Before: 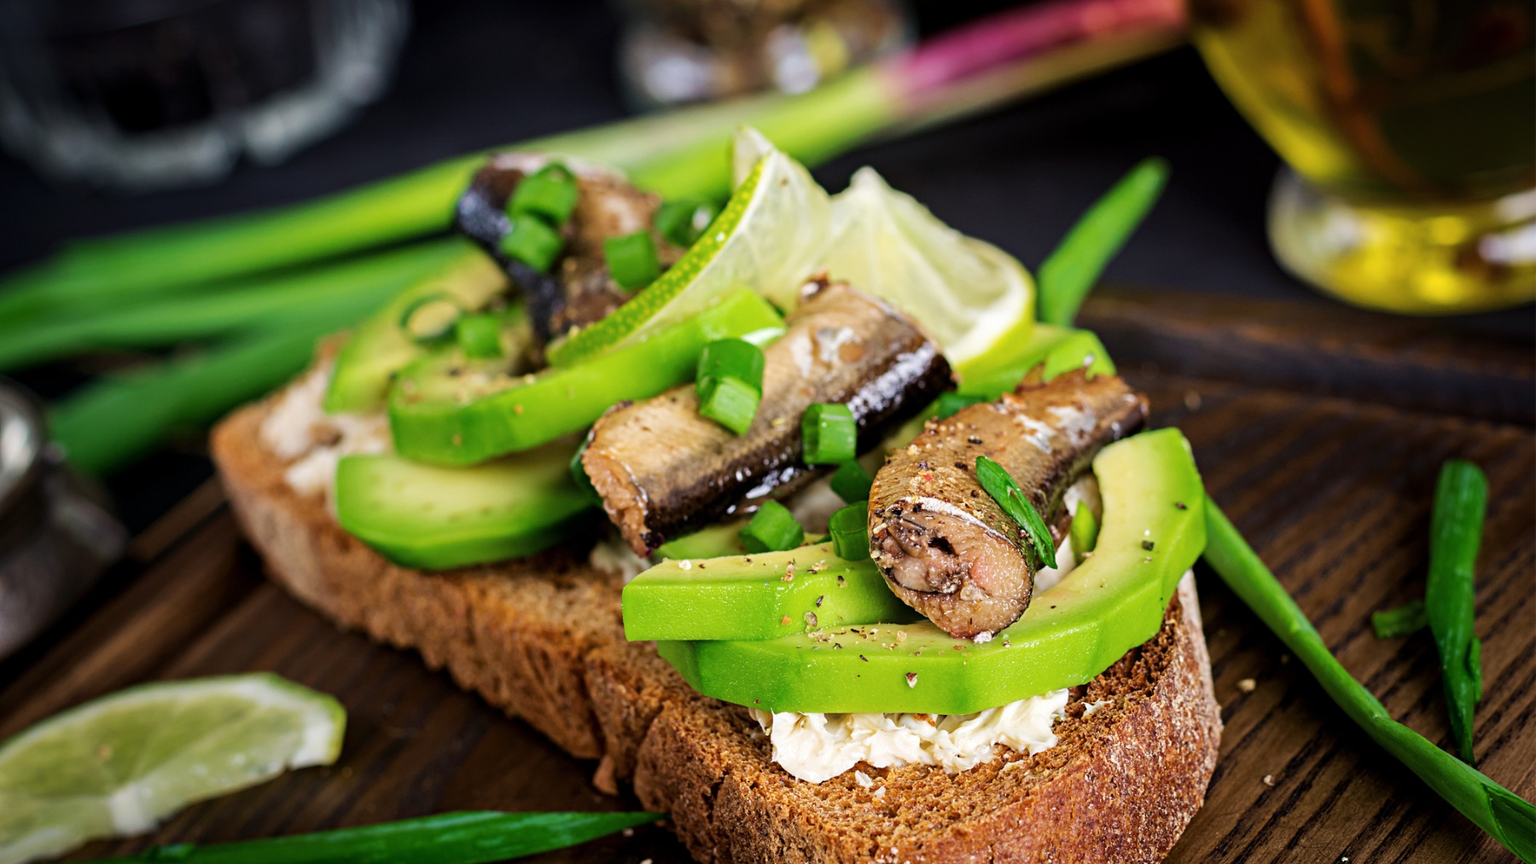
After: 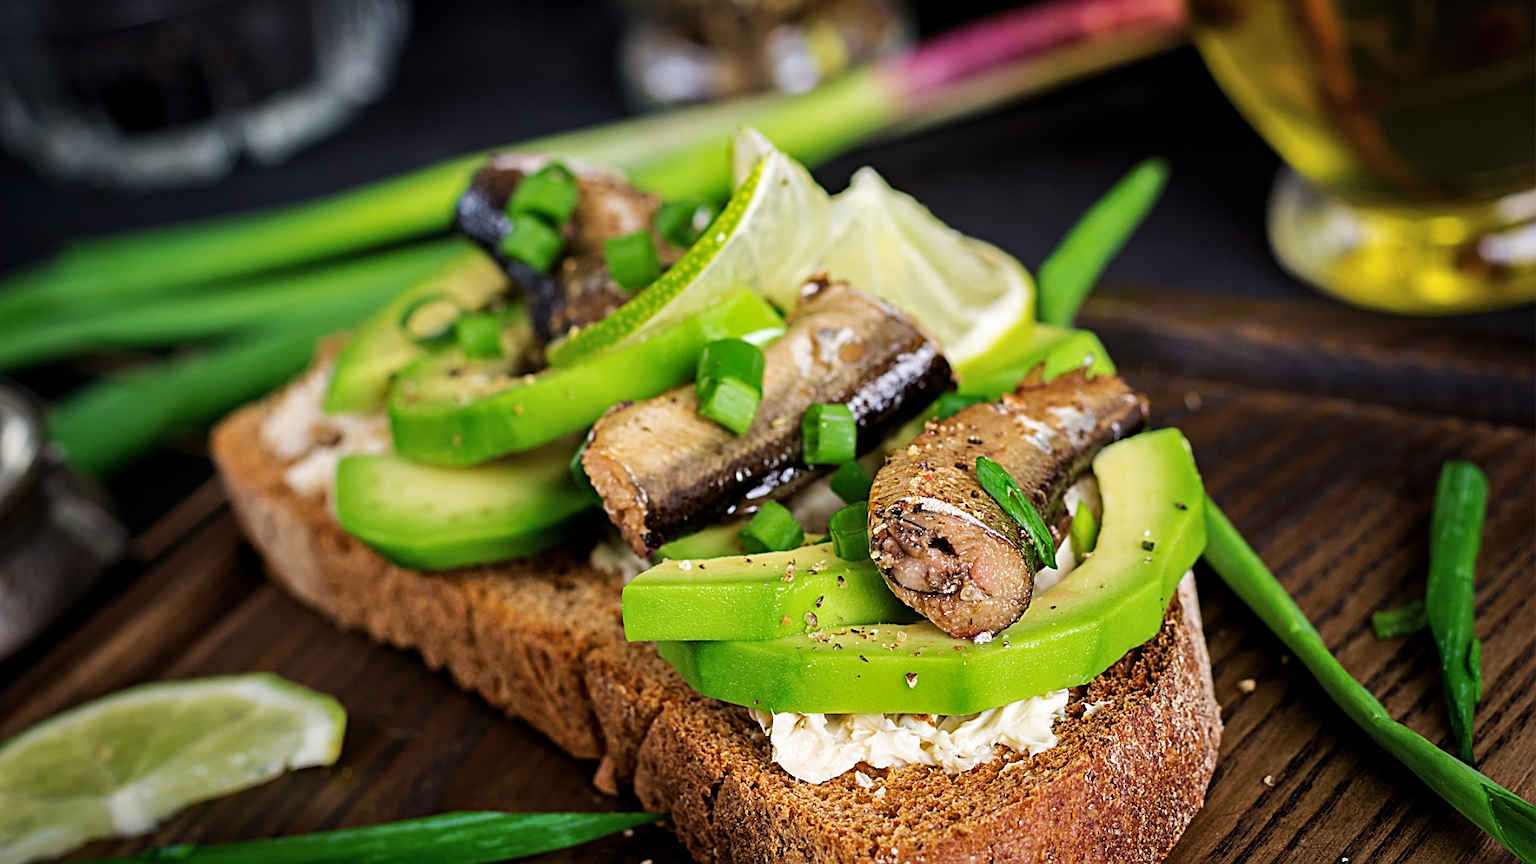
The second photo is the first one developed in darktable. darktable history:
shadows and highlights: shadows 25.85, highlights -48.1, soften with gaussian
sharpen: on, module defaults
